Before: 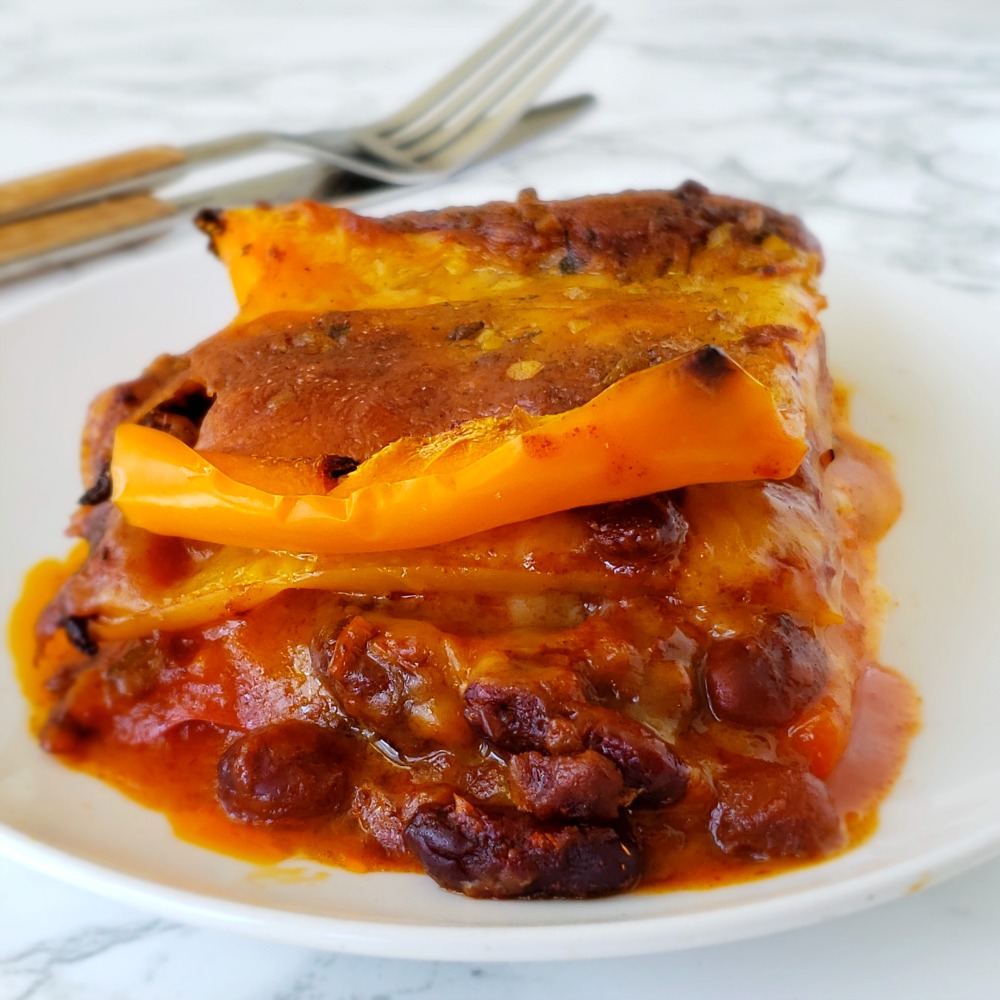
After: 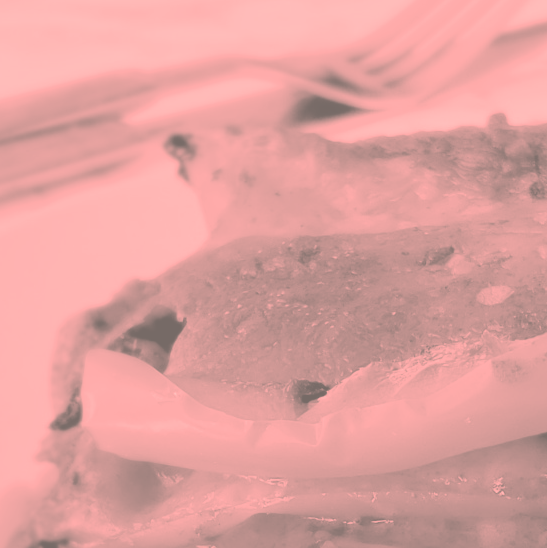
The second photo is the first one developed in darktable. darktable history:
crop and rotate: left 3.047%, top 7.509%, right 42.236%, bottom 37.598%
color correction: highlights a* -0.772, highlights b* -8.92
split-toning: shadows › hue 26°, shadows › saturation 0.09, highlights › hue 40°, highlights › saturation 0.18, balance -63, compress 0%
tone equalizer: -8 EV -0.55 EV
colorize: saturation 51%, source mix 50.67%, lightness 50.67%
filmic rgb: black relative exposure -7.65 EV, white relative exposure 4.56 EV, hardness 3.61
